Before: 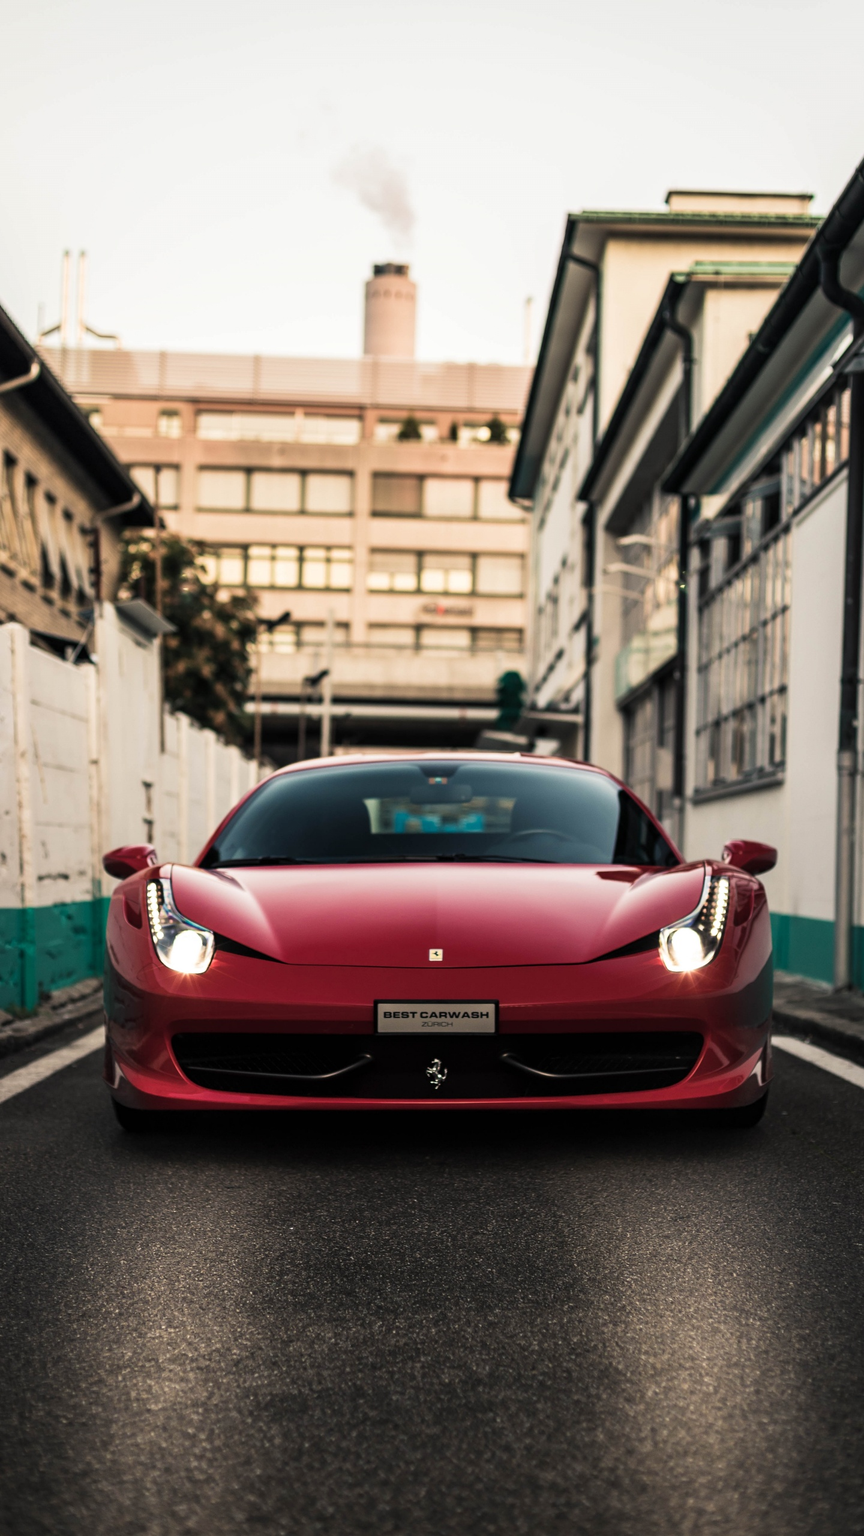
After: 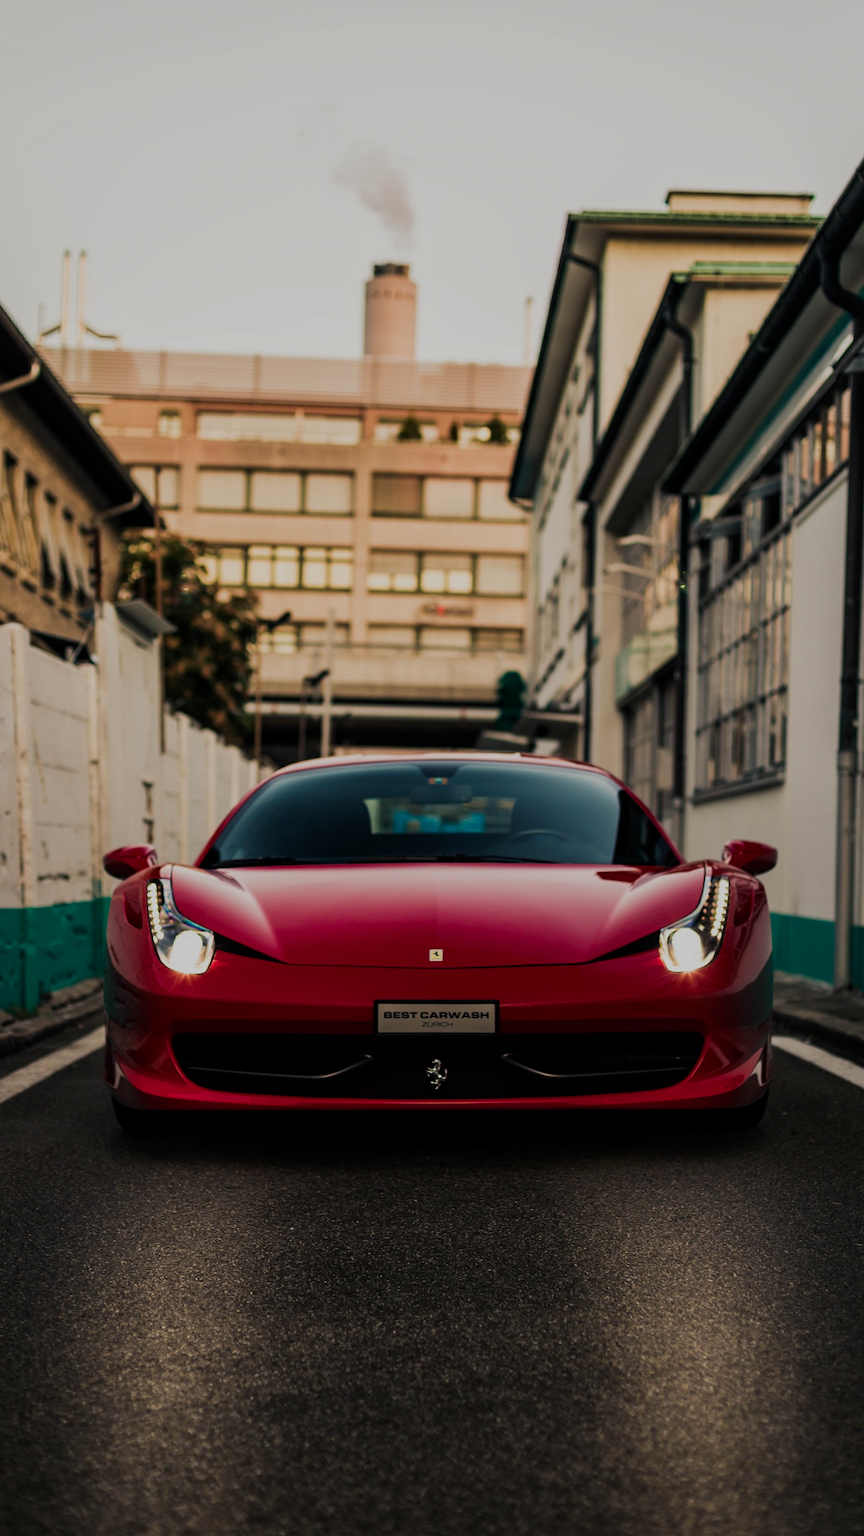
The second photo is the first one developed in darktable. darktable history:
contrast brightness saturation: brightness -0.029, saturation 0.336
levels: levels [0, 0.492, 0.984]
exposure: black level correction 0, exposure -0.83 EV, compensate exposure bias true, compensate highlight preservation false
local contrast: mode bilateral grid, contrast 10, coarseness 26, detail 112%, midtone range 0.2
